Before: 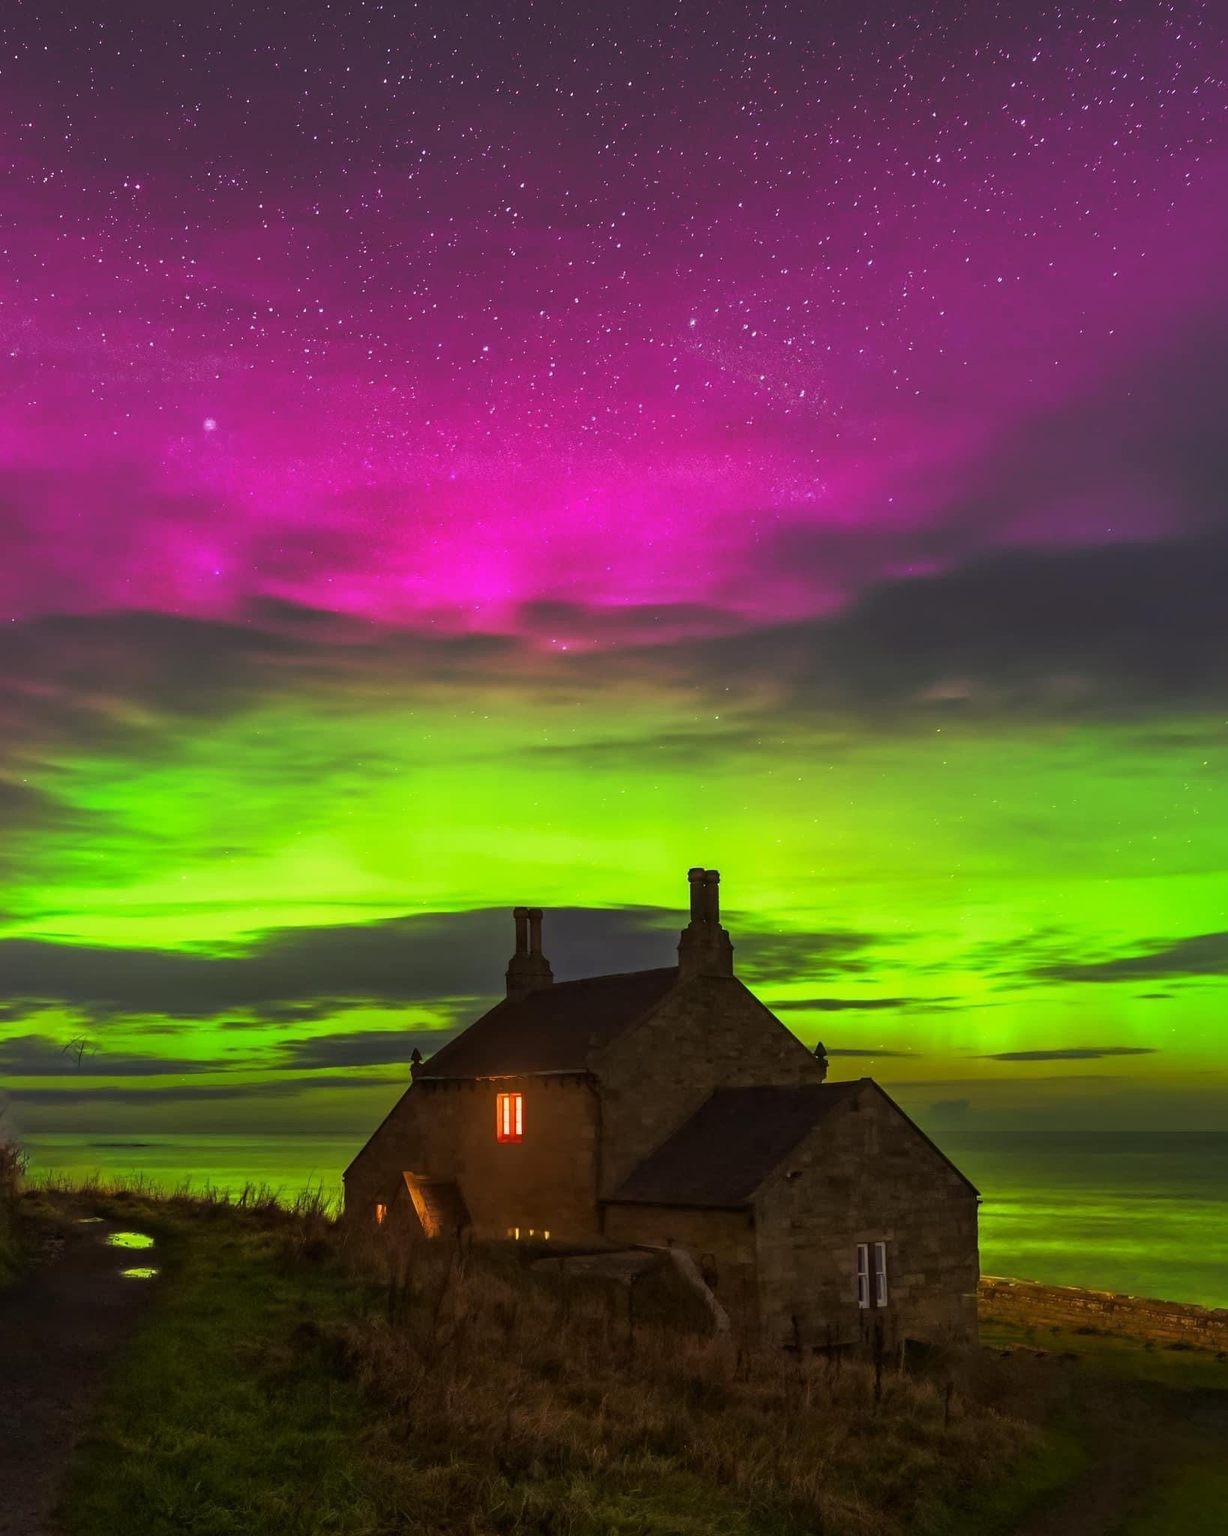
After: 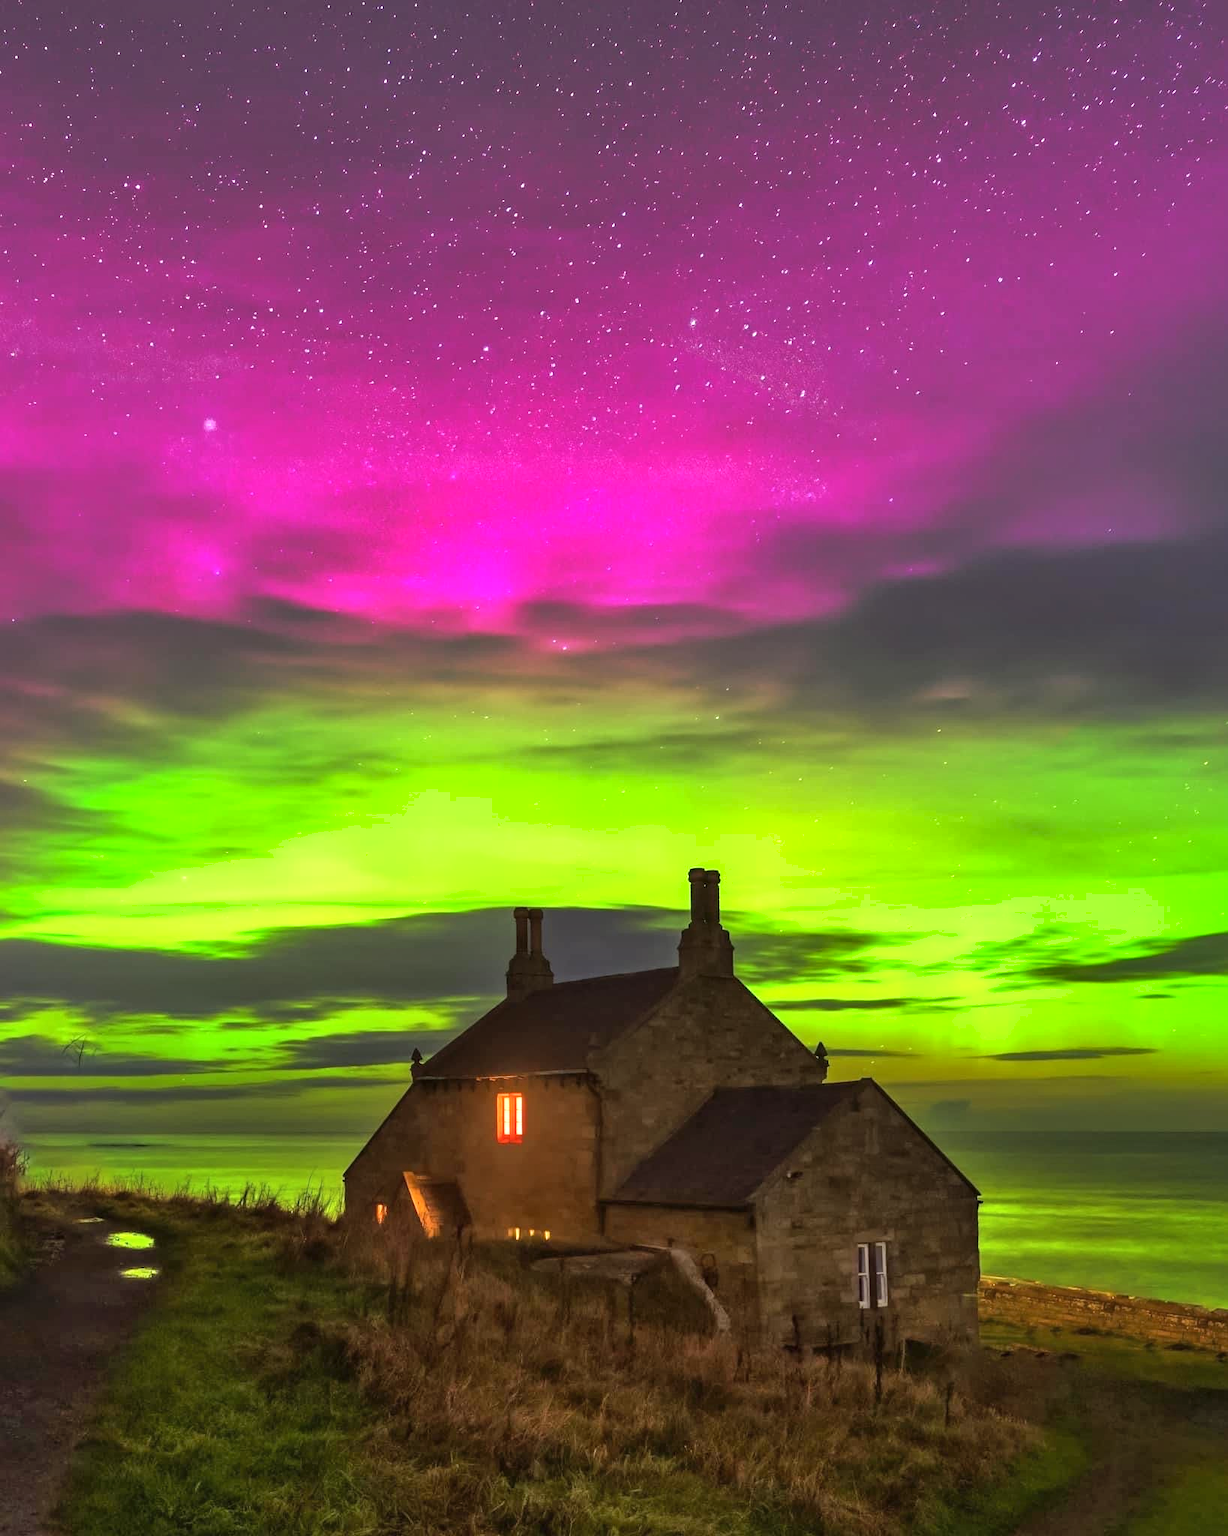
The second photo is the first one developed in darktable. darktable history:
exposure: exposure 0.574 EV, compensate highlight preservation false
shadows and highlights: shadows 49, highlights -41, soften with gaussian
